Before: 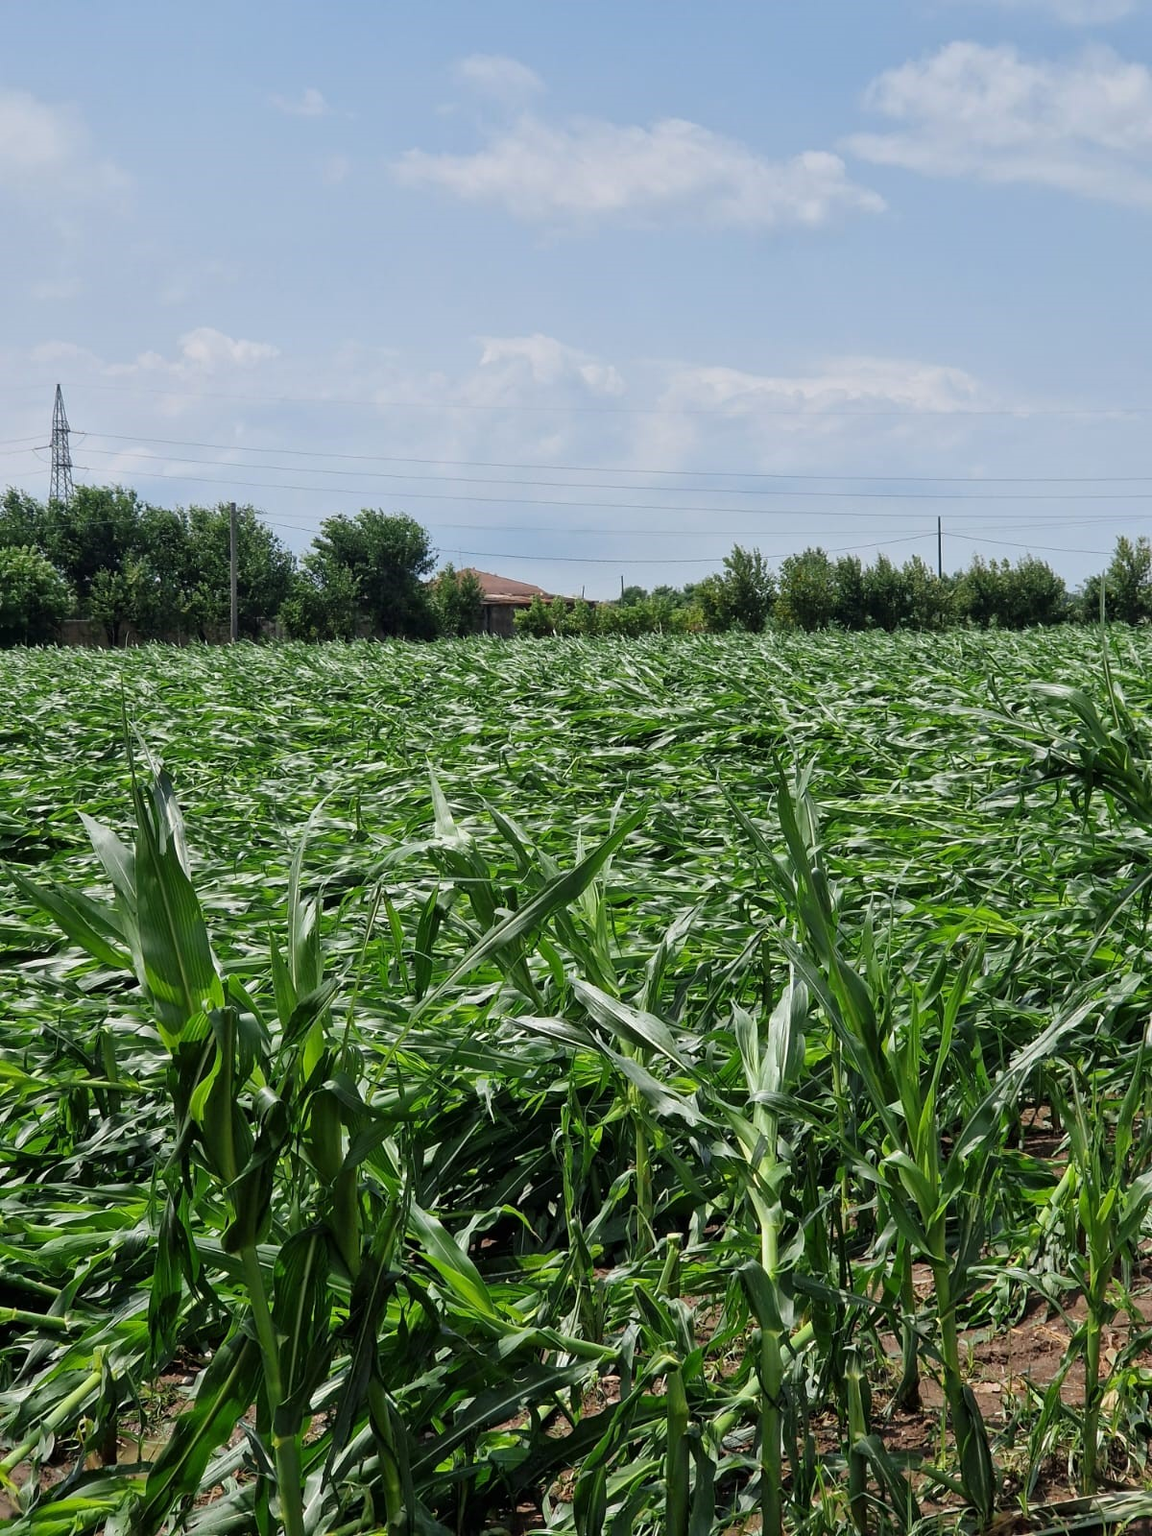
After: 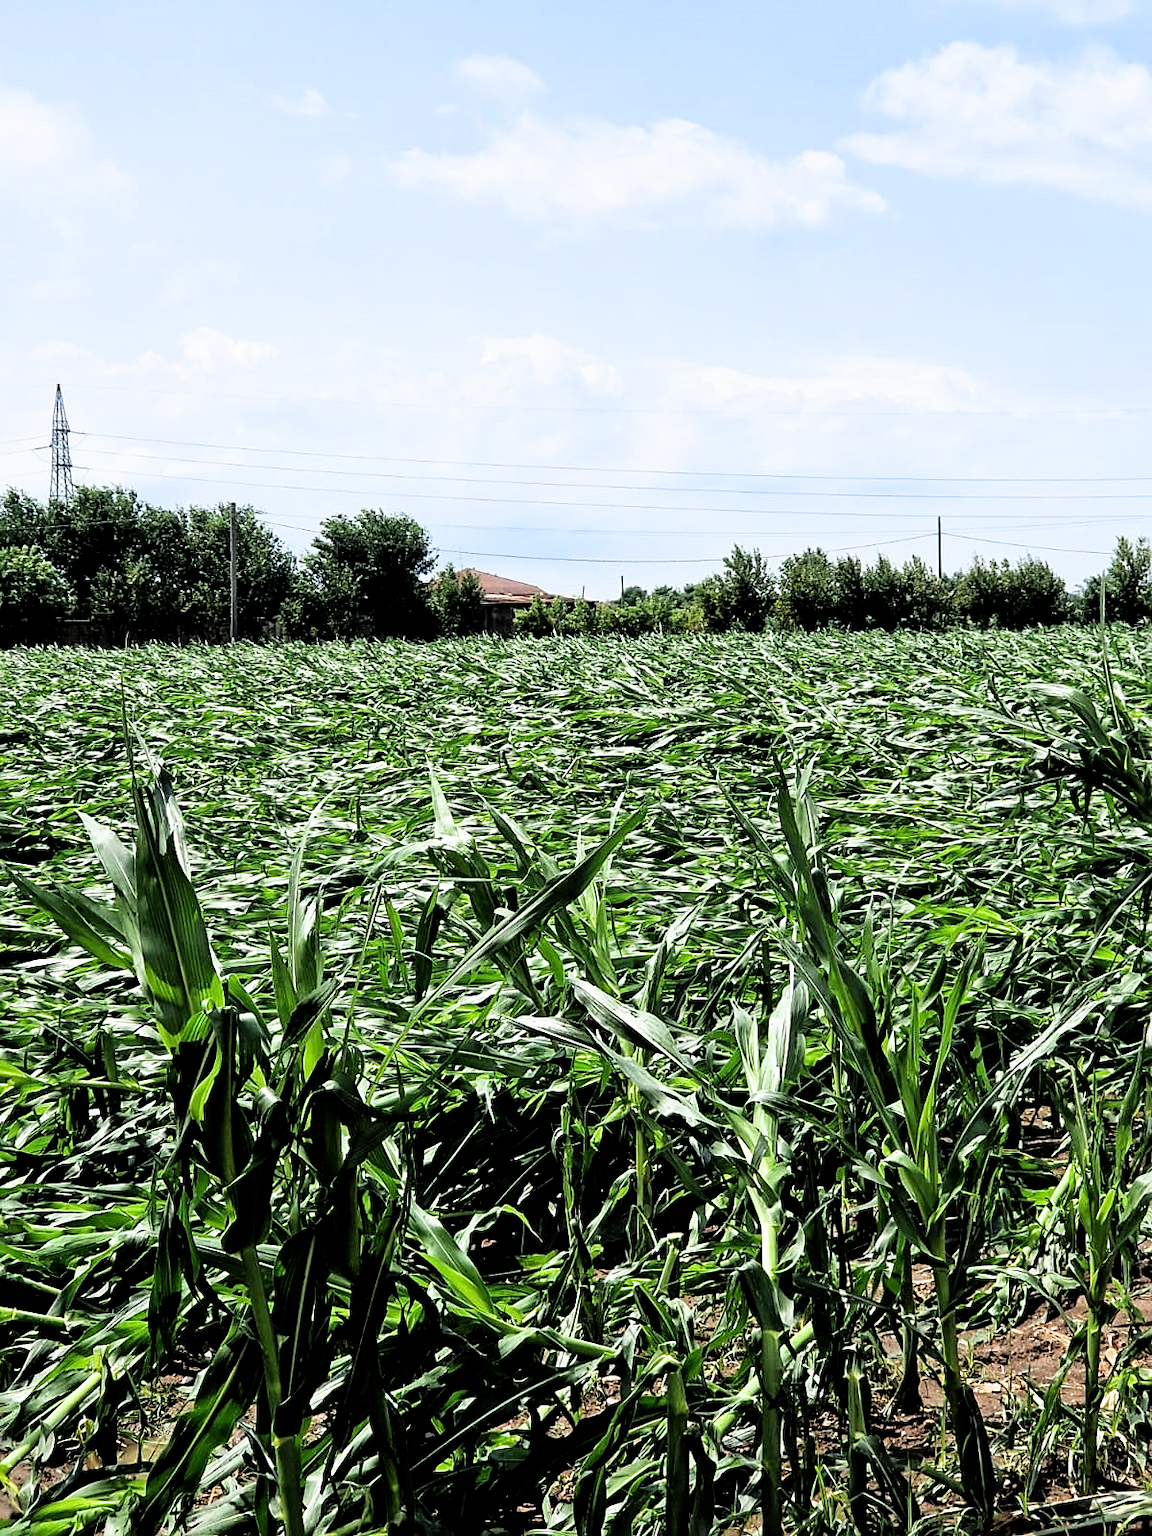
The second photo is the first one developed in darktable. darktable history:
exposure: exposure 0.023 EV
tone equalizer: -8 EV -0.77 EV, -7 EV -0.735 EV, -6 EV -0.635 EV, -5 EV -0.414 EV, -3 EV 0.402 EV, -2 EV 0.6 EV, -1 EV 0.68 EV, +0 EV 0.75 EV, mask exposure compensation -0.493 EV
sharpen: on, module defaults
filmic rgb: black relative exposure -6.36 EV, white relative exposure 2.8 EV, target black luminance 0%, hardness 4.64, latitude 67.36%, contrast 1.284, shadows ↔ highlights balance -3.21%, color science v5 (2021), contrast in shadows safe, contrast in highlights safe
